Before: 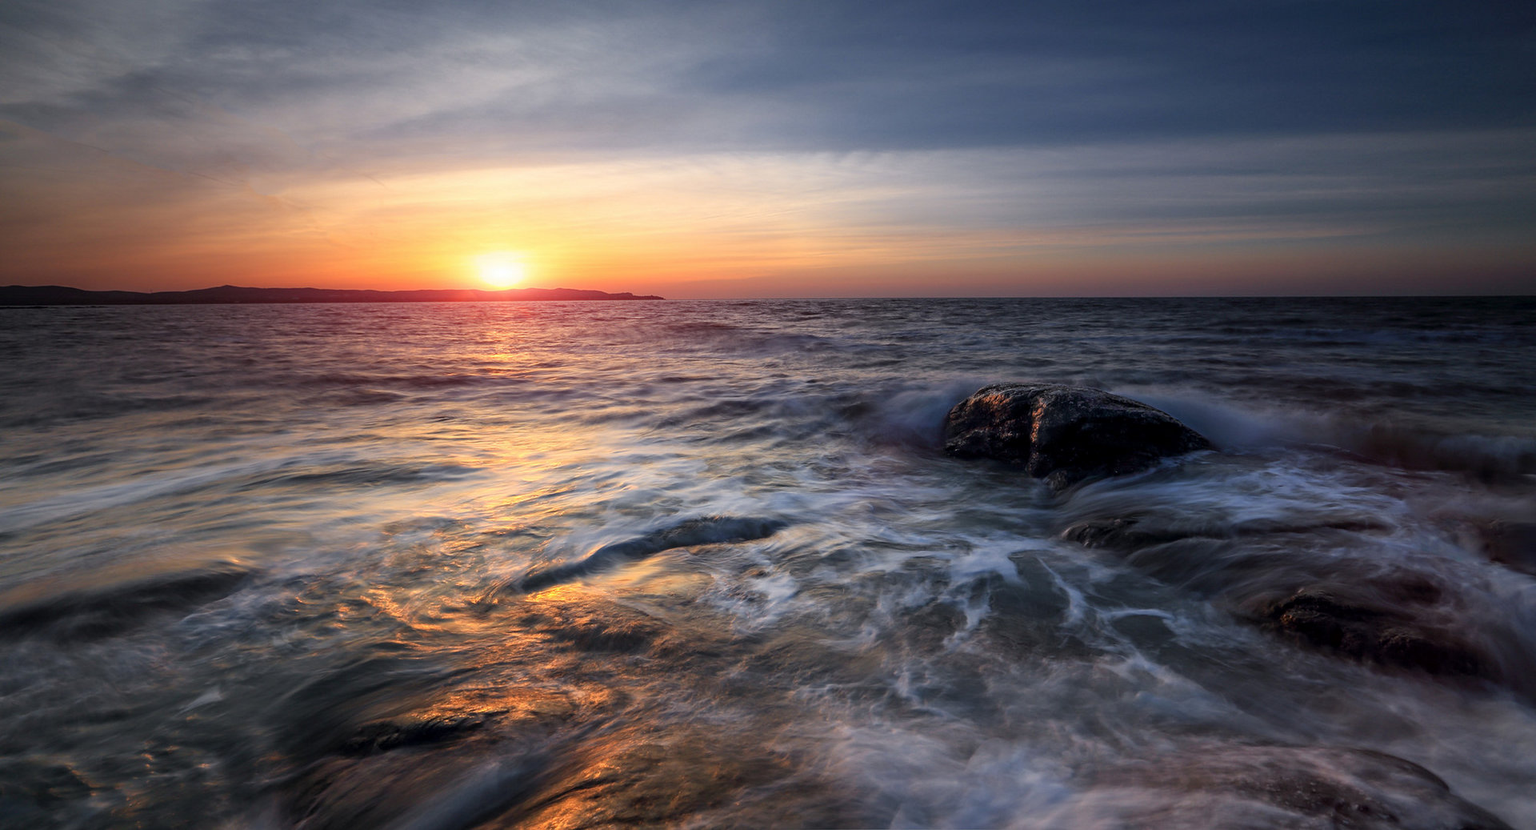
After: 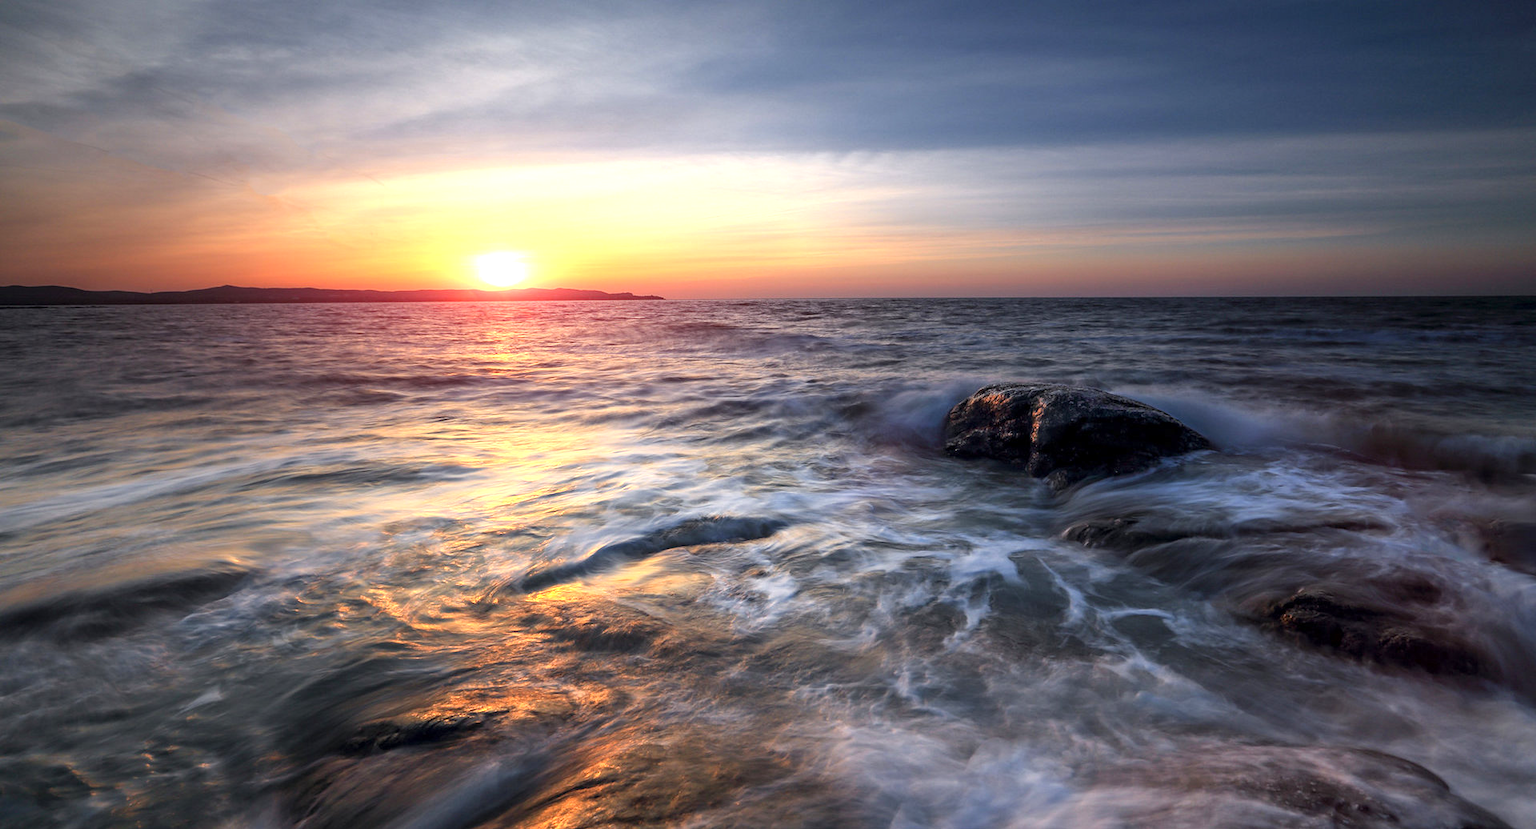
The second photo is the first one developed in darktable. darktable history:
exposure: exposure 0.652 EV, compensate exposure bias true, compensate highlight preservation false
